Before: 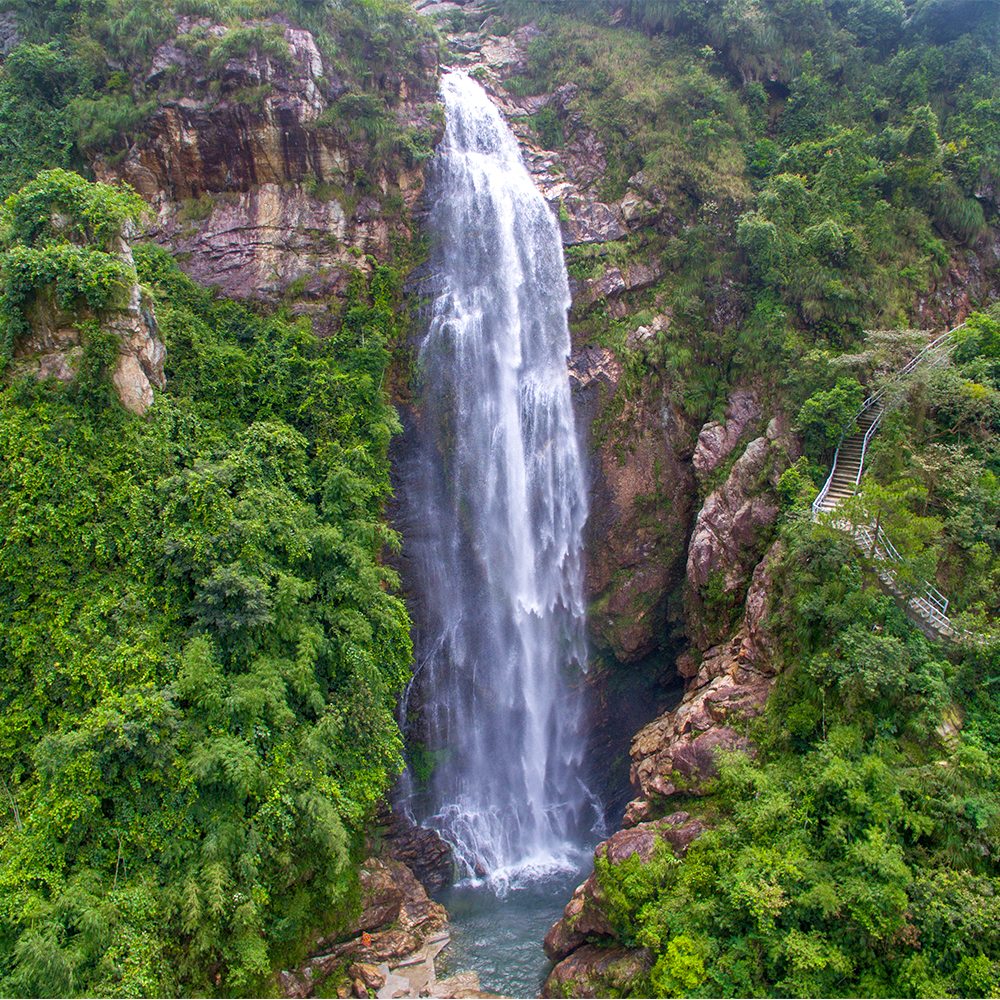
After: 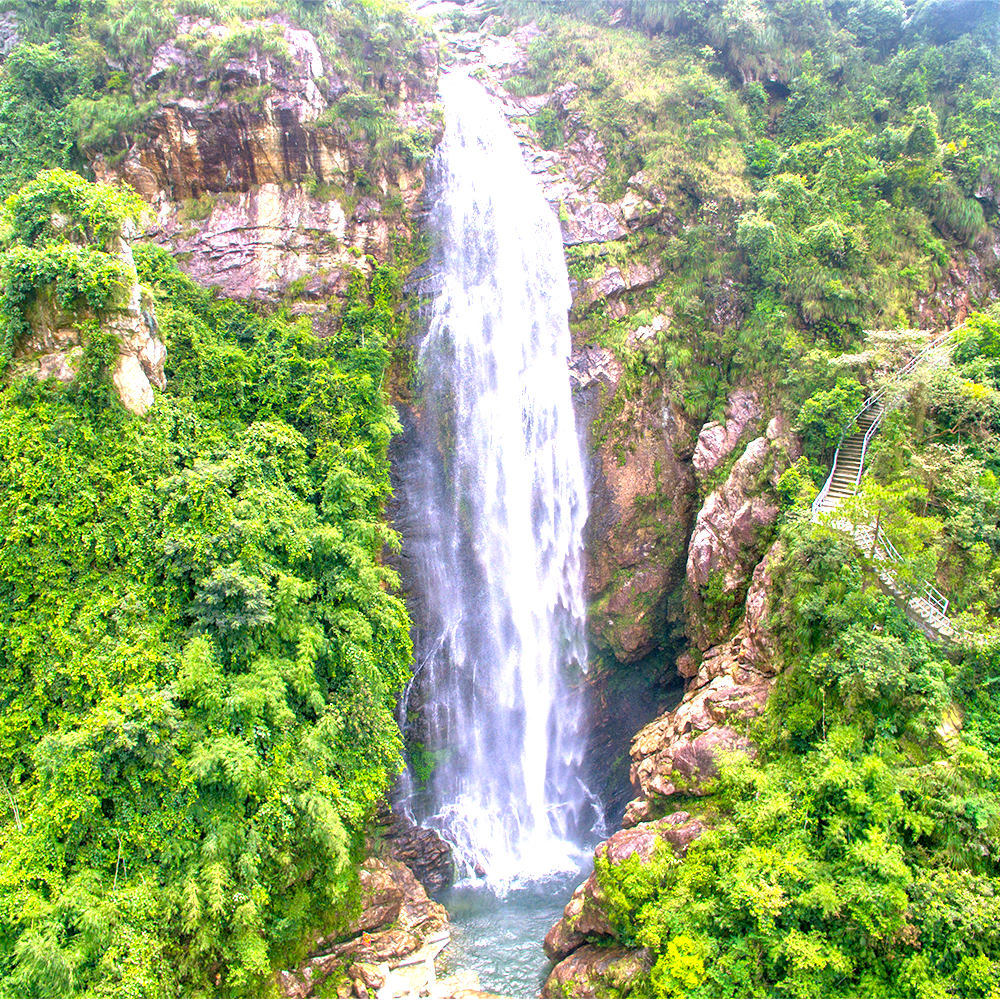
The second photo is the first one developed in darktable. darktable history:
color correction: highlights a* 3.99, highlights b* 4.97, shadows a* -7.49, shadows b* 4.96
exposure: black level correction 0.001, exposure 1.658 EV, compensate exposure bias true, compensate highlight preservation false
